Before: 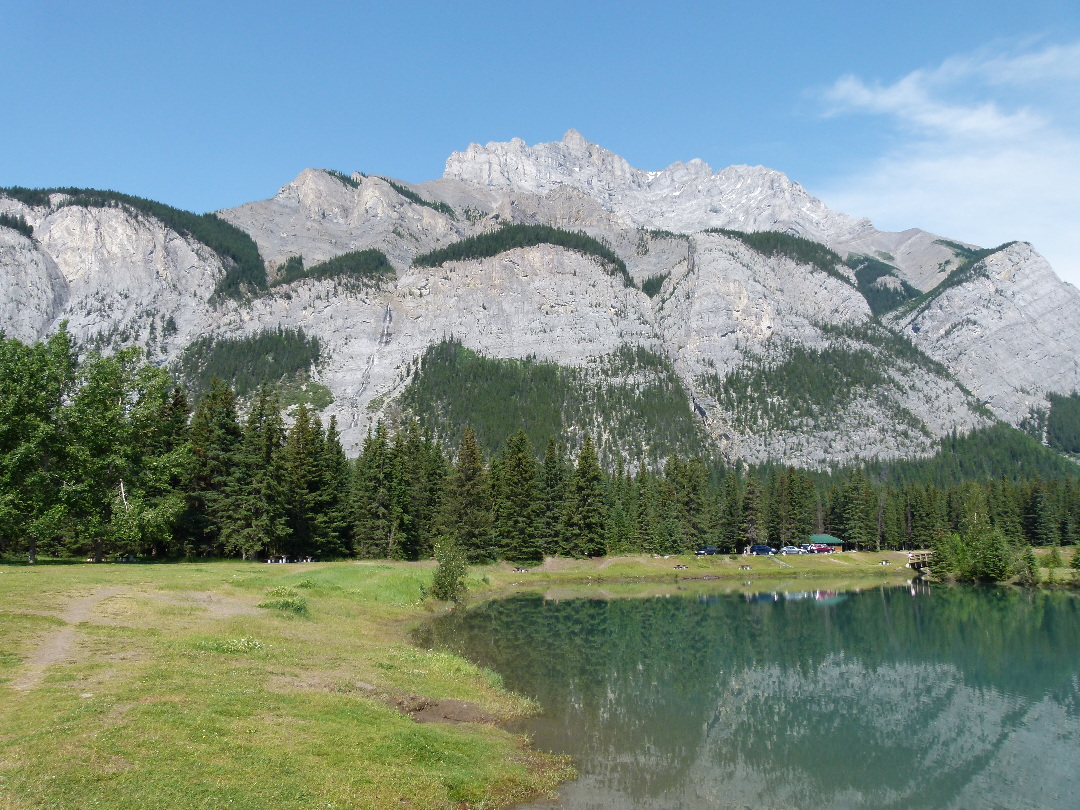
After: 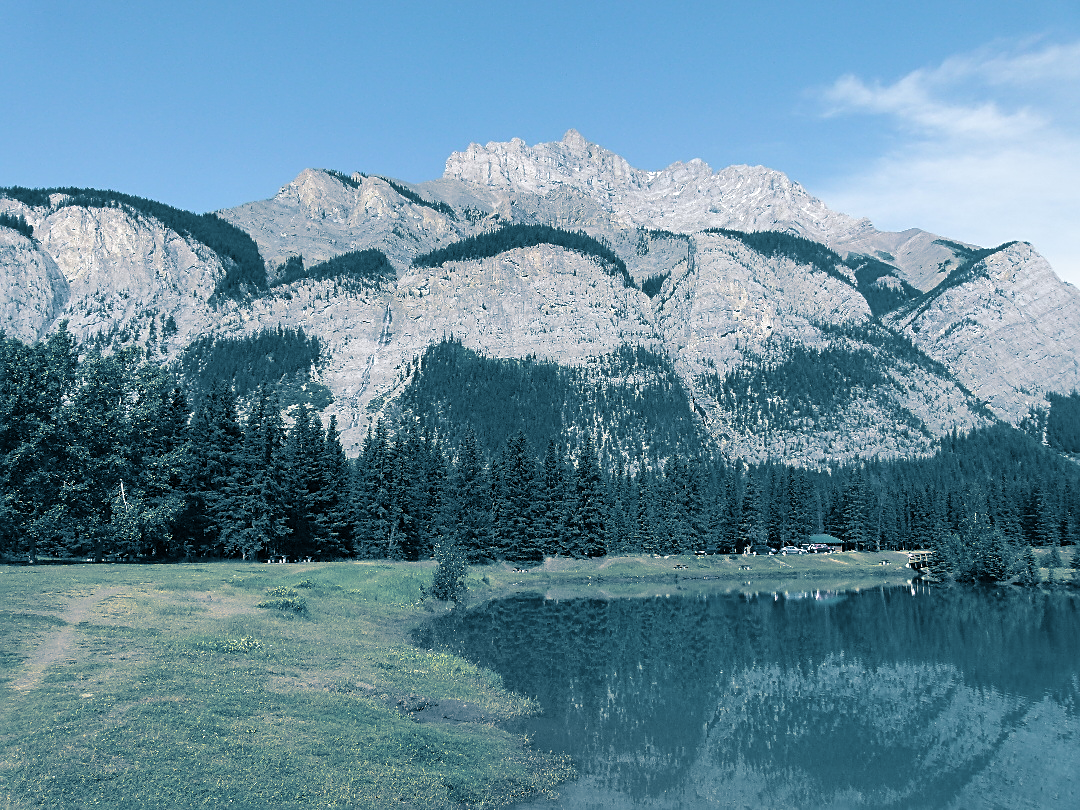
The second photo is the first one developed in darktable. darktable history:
split-toning: shadows › hue 212.4°, balance -70
sharpen: on, module defaults
